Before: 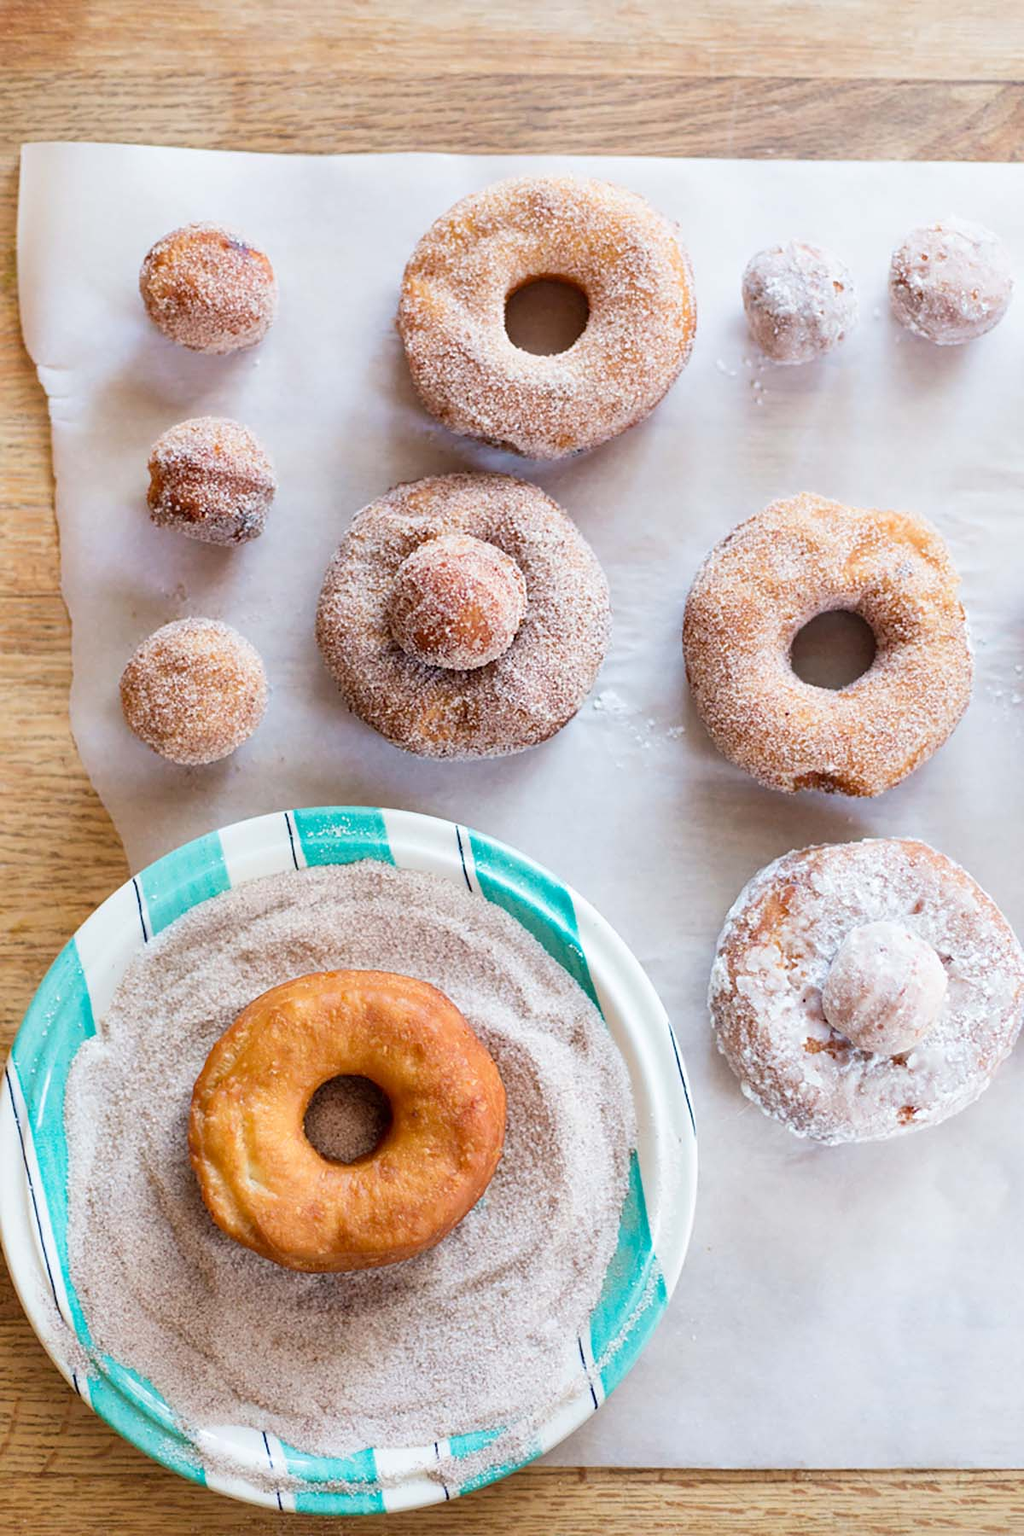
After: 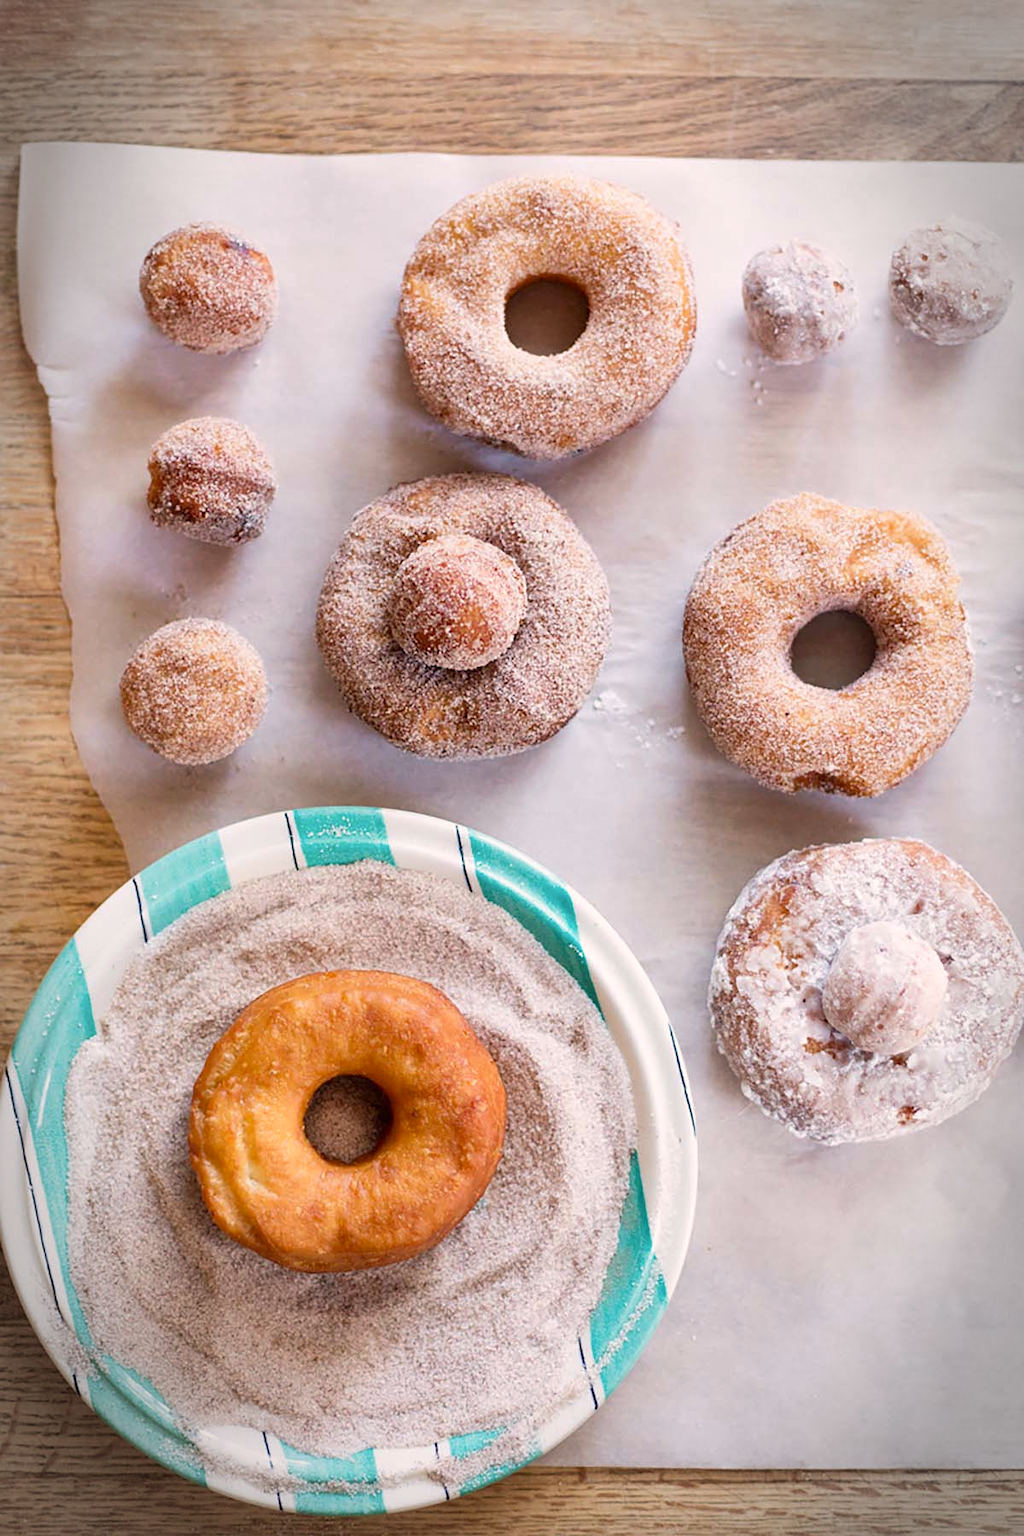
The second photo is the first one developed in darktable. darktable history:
shadows and highlights: shadows 36.38, highlights -27.51, soften with gaussian
color correction: highlights a* 6.03, highlights b* 4.75
vignetting: automatic ratio true, dithering 8-bit output
